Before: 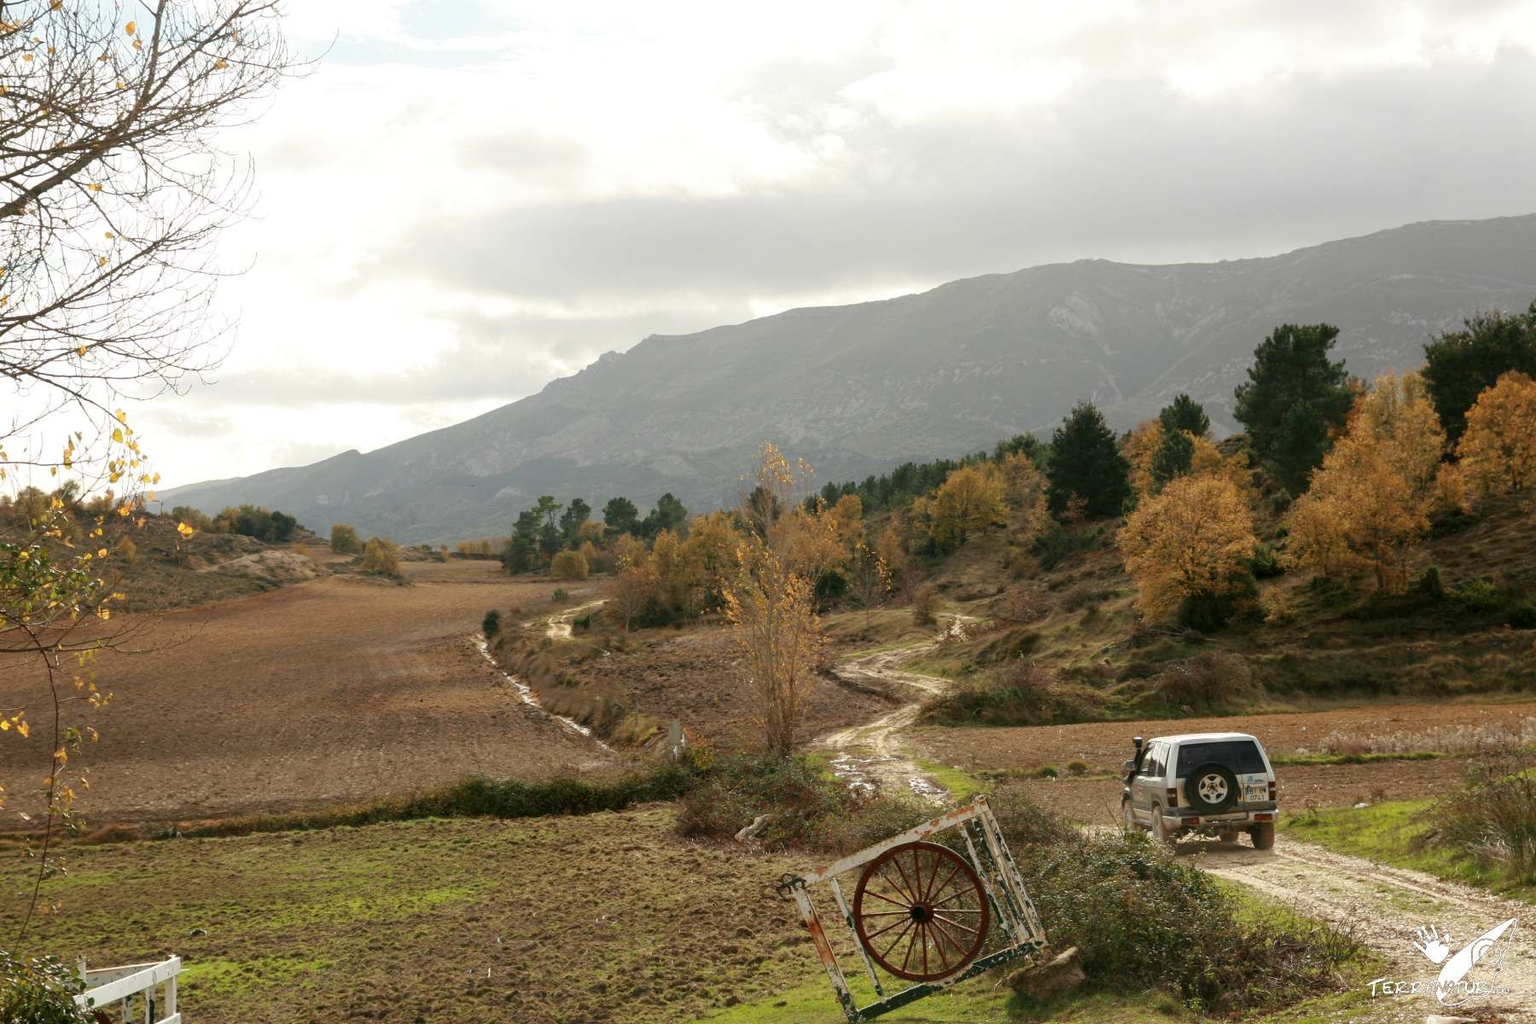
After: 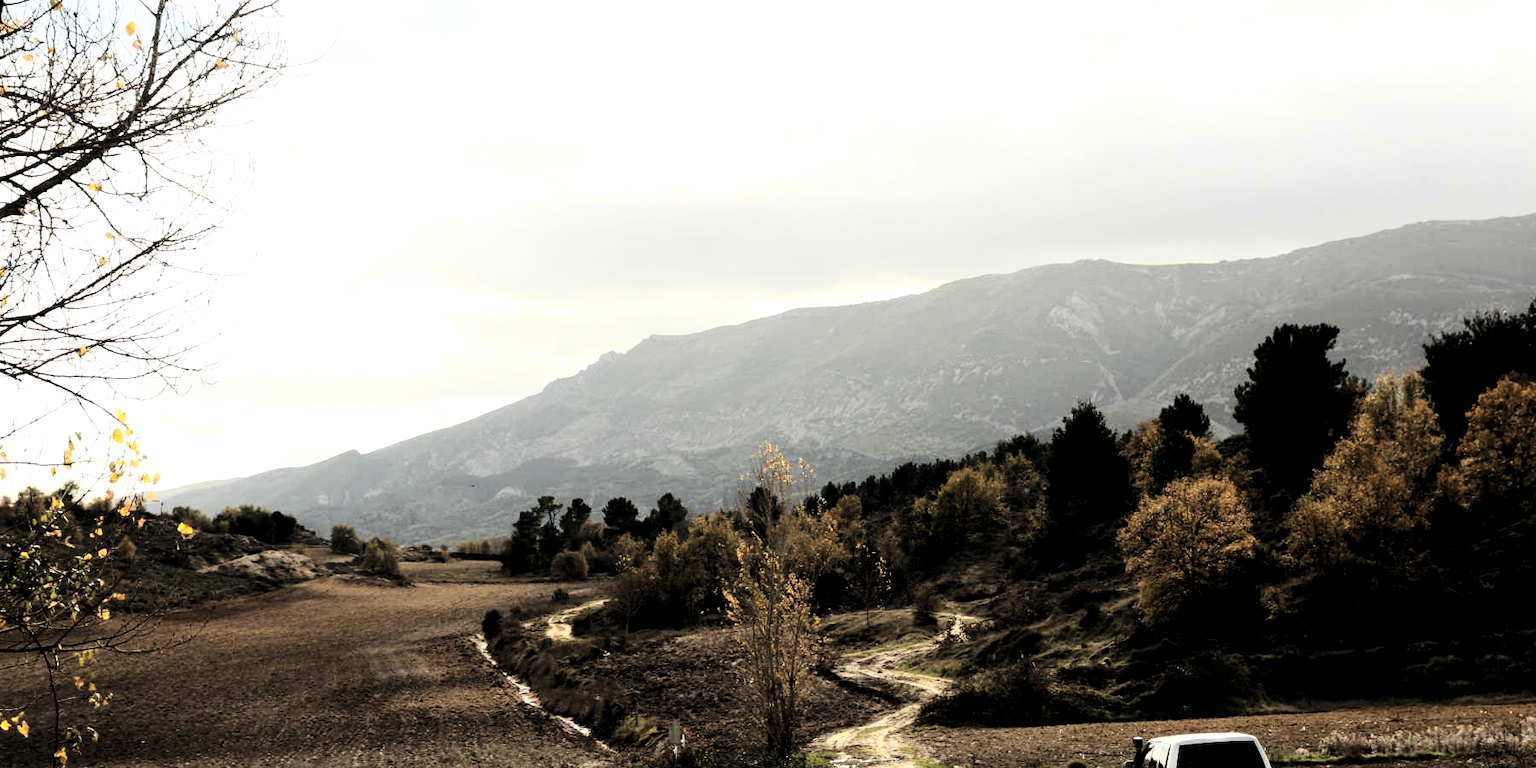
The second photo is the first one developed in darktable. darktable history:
tone equalizer: on, module defaults
exposure: black level correction 0.001, exposure 0.5 EV, compensate exposure bias true, compensate highlight preservation false
crop: bottom 24.967%
color balance: lift [1.01, 1, 1, 1], gamma [1.097, 1, 1, 1], gain [0.85, 1, 1, 1]
levels: mode automatic, black 8.58%, gray 59.42%, levels [0, 0.445, 1]
contrast brightness saturation: contrast 0.4, brightness 0.05, saturation 0.25
